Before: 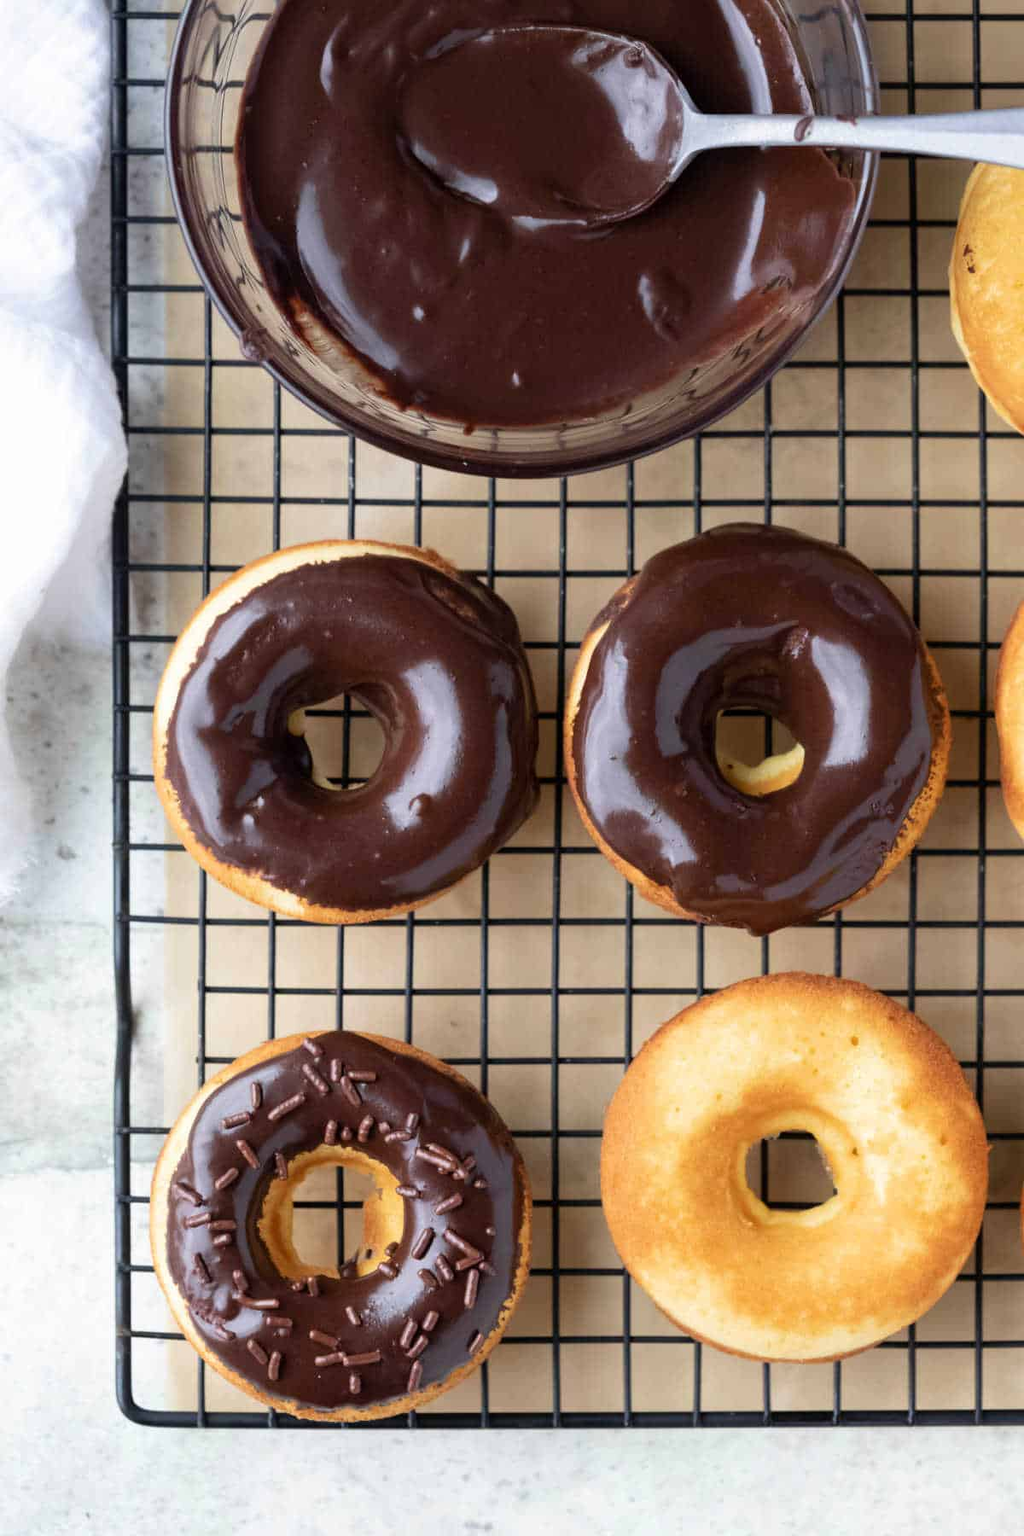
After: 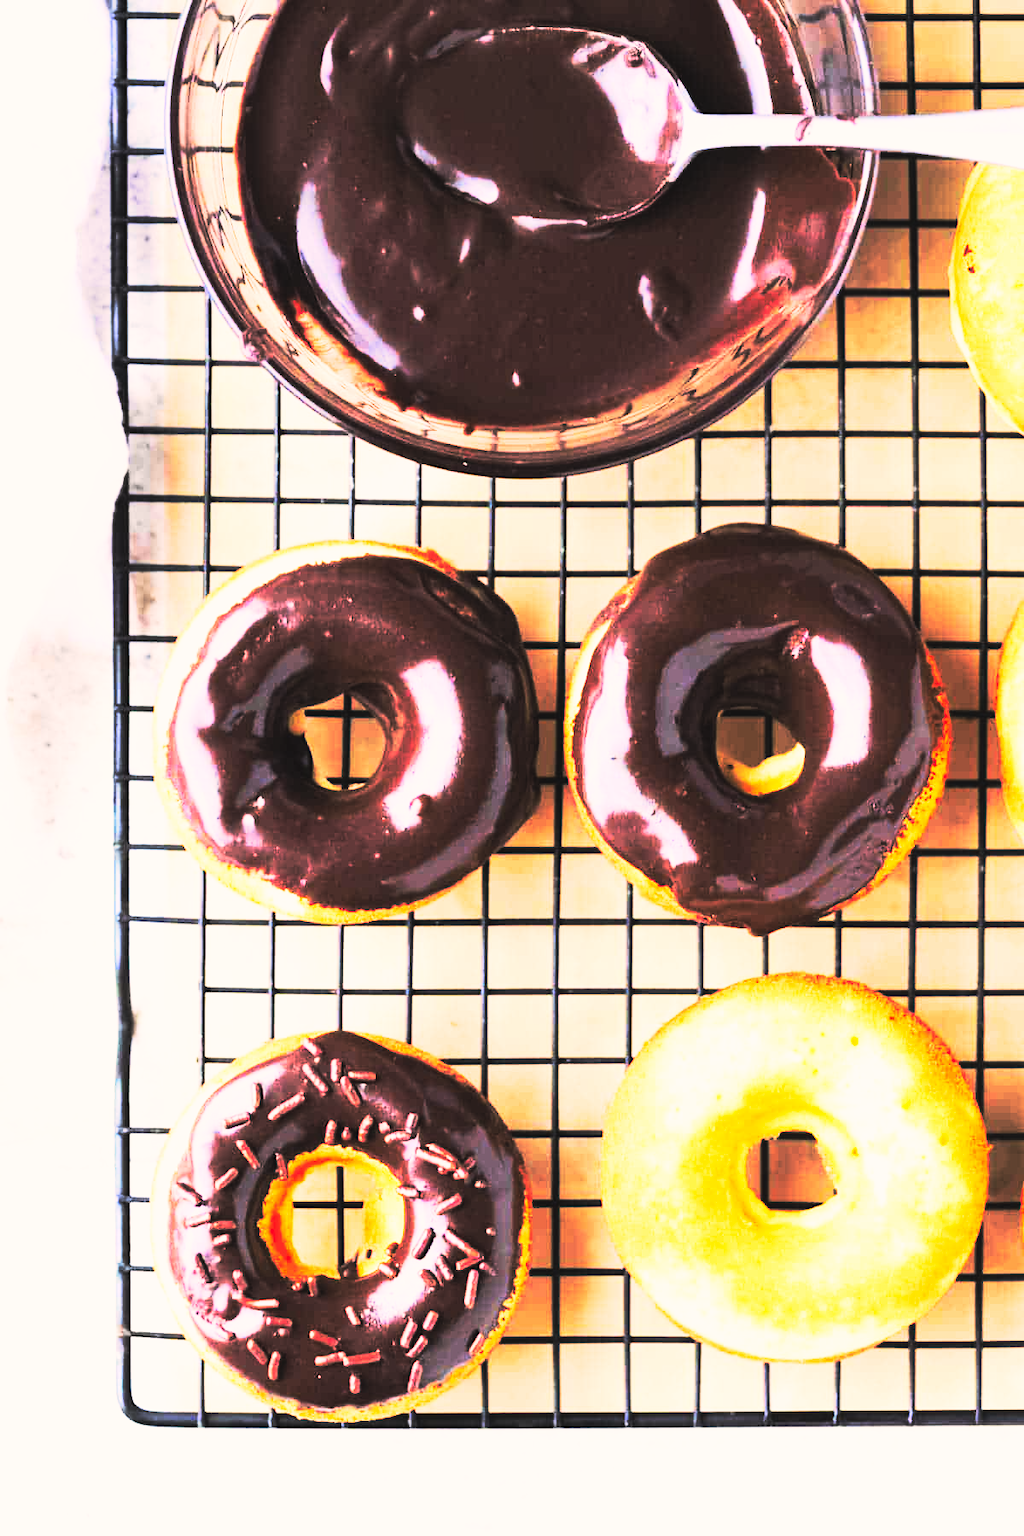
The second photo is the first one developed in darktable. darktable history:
color correction: highlights a* 5.81, highlights b* 4.84
tone curve: curves: ch0 [(0, 0) (0.004, 0) (0.133, 0.071) (0.341, 0.453) (0.839, 0.922) (1, 1)], color space Lab, linked channels, preserve colors none
base curve: curves: ch0 [(0, 0.015) (0.085, 0.116) (0.134, 0.298) (0.19, 0.545) (0.296, 0.764) (0.599, 0.982) (1, 1)], preserve colors none
shadows and highlights: shadows 30.86, highlights 0, soften with gaussian
tone equalizer: -8 EV 0.06 EV, smoothing diameter 25%, edges refinement/feathering 10, preserve details guided filter
